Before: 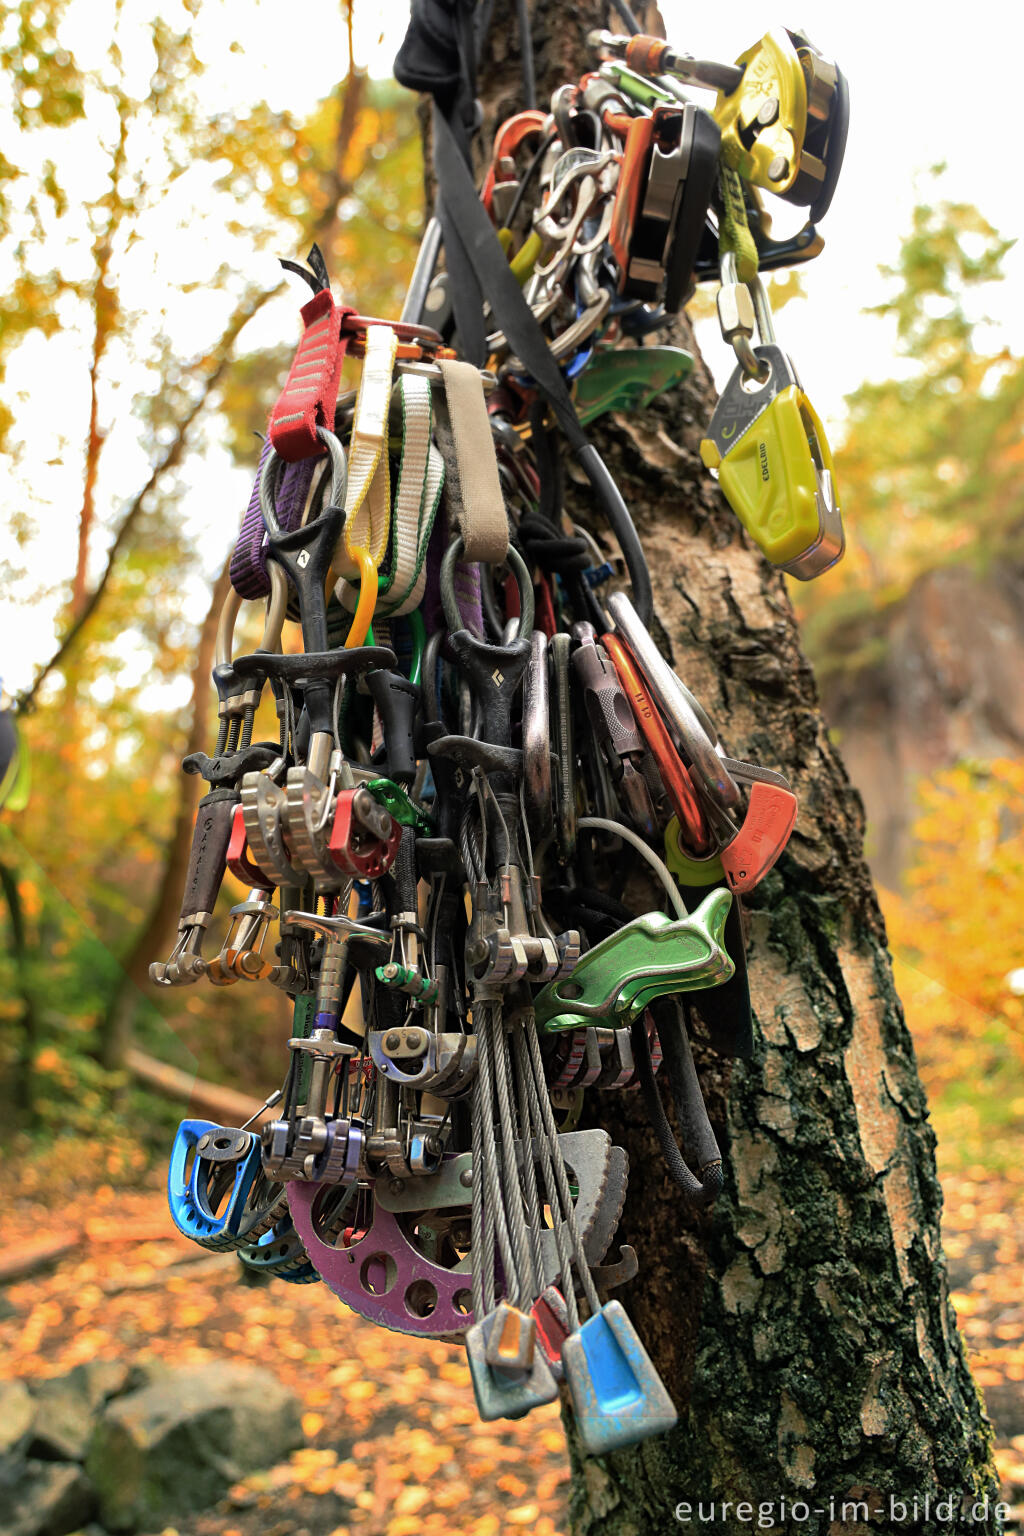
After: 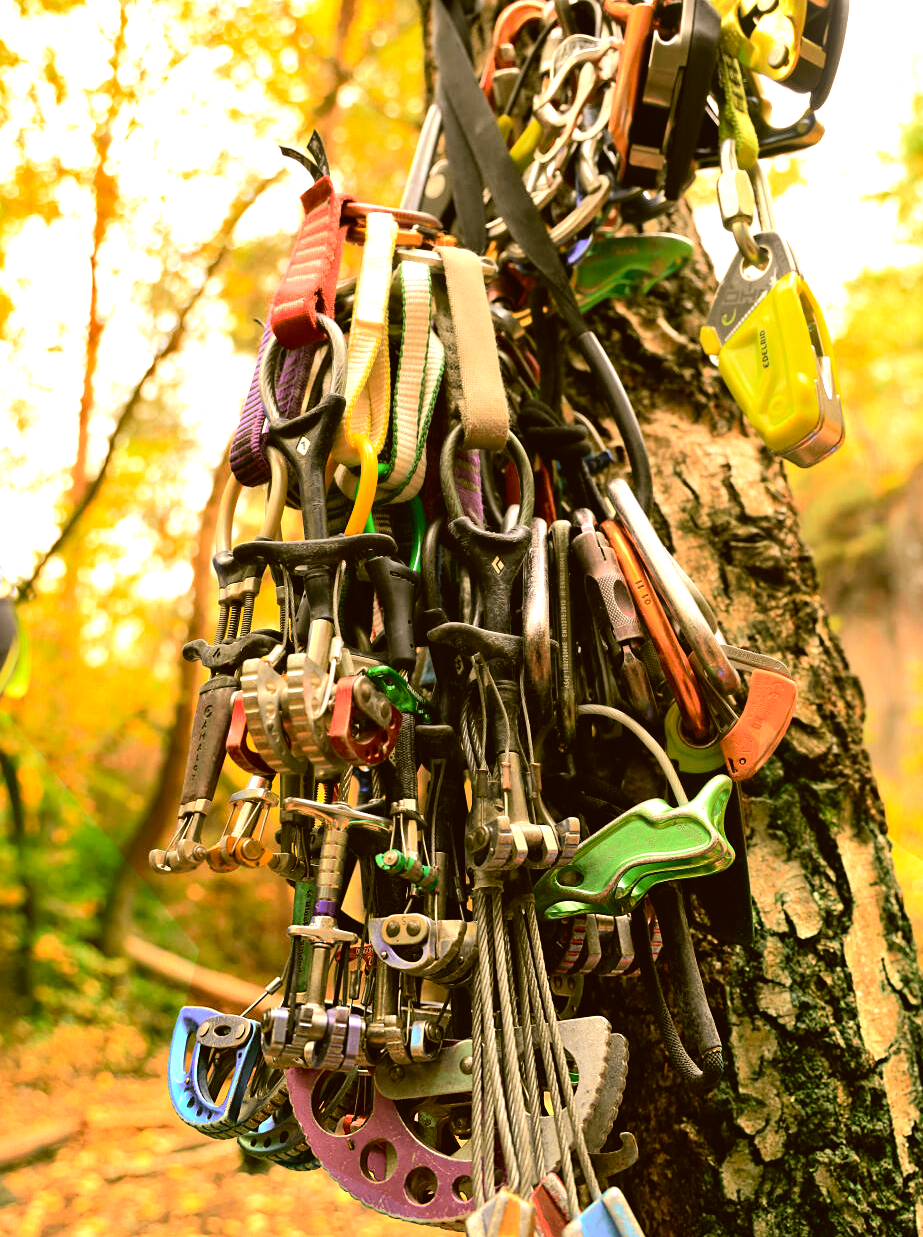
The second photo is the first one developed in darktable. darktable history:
exposure: exposure 0.634 EV, compensate highlight preservation false
crop: top 7.394%, right 9.817%, bottom 12.058%
tone curve: curves: ch0 [(0, 0.018) (0.061, 0.041) (0.205, 0.191) (0.289, 0.292) (0.39, 0.424) (0.493, 0.551) (0.666, 0.743) (0.795, 0.841) (1, 0.998)]; ch1 [(0, 0) (0.385, 0.343) (0.439, 0.415) (0.494, 0.498) (0.501, 0.501) (0.51, 0.509) (0.548, 0.563) (0.586, 0.61) (0.684, 0.658) (0.783, 0.804) (1, 1)]; ch2 [(0, 0) (0.304, 0.31) (0.403, 0.399) (0.441, 0.428) (0.47, 0.469) (0.498, 0.496) (0.524, 0.538) (0.566, 0.579) (0.648, 0.665) (0.697, 0.699) (1, 1)], color space Lab, independent channels, preserve colors none
color correction: highlights a* 8.9, highlights b* 15.8, shadows a* -0.504, shadows b* 26.56
